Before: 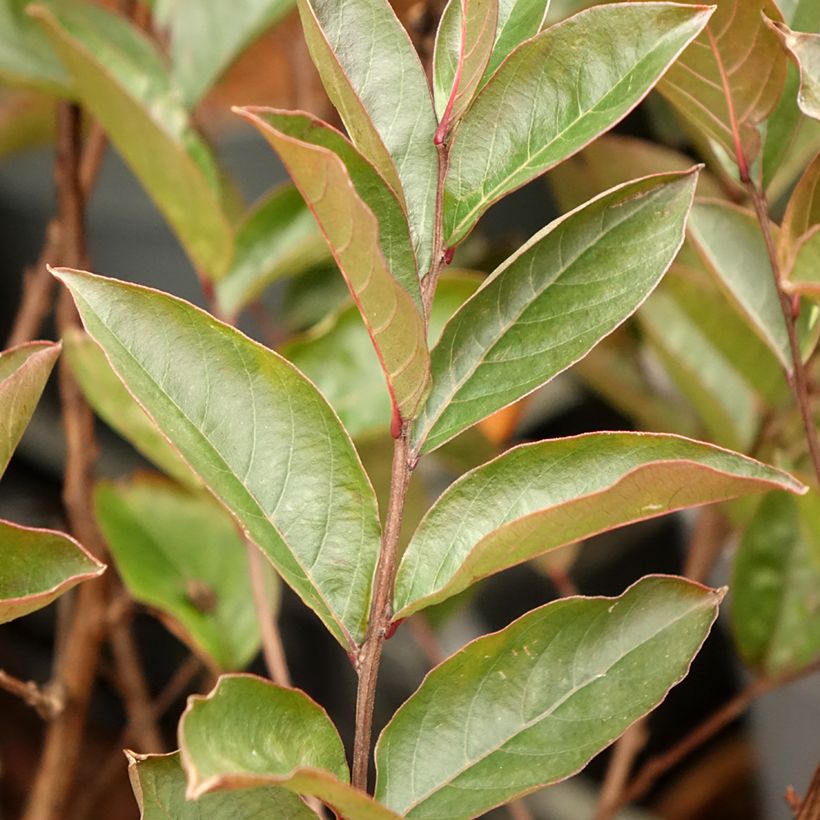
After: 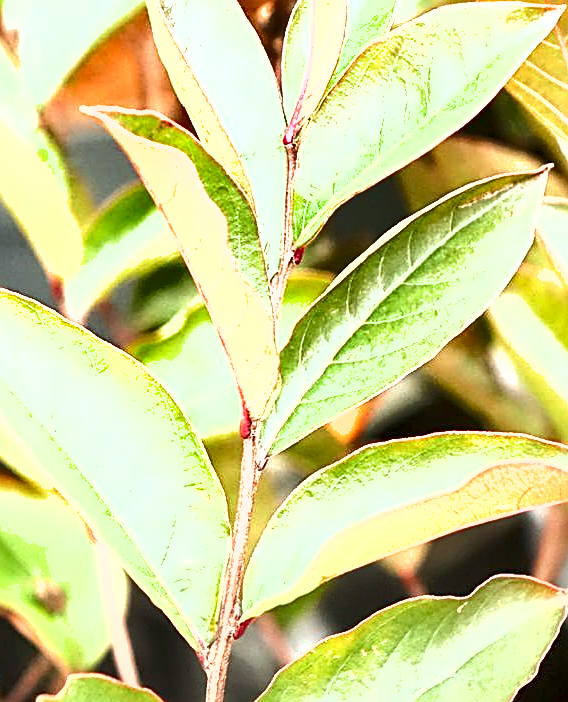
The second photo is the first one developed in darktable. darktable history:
color correction: highlights a* -3.97, highlights b* -10.64
shadows and highlights: soften with gaussian
exposure: black level correction 0.001, exposure 1.8 EV, compensate highlight preservation false
sharpen: radius 2.536, amount 0.626
crop: left 18.459%, right 12.175%, bottom 14.285%
